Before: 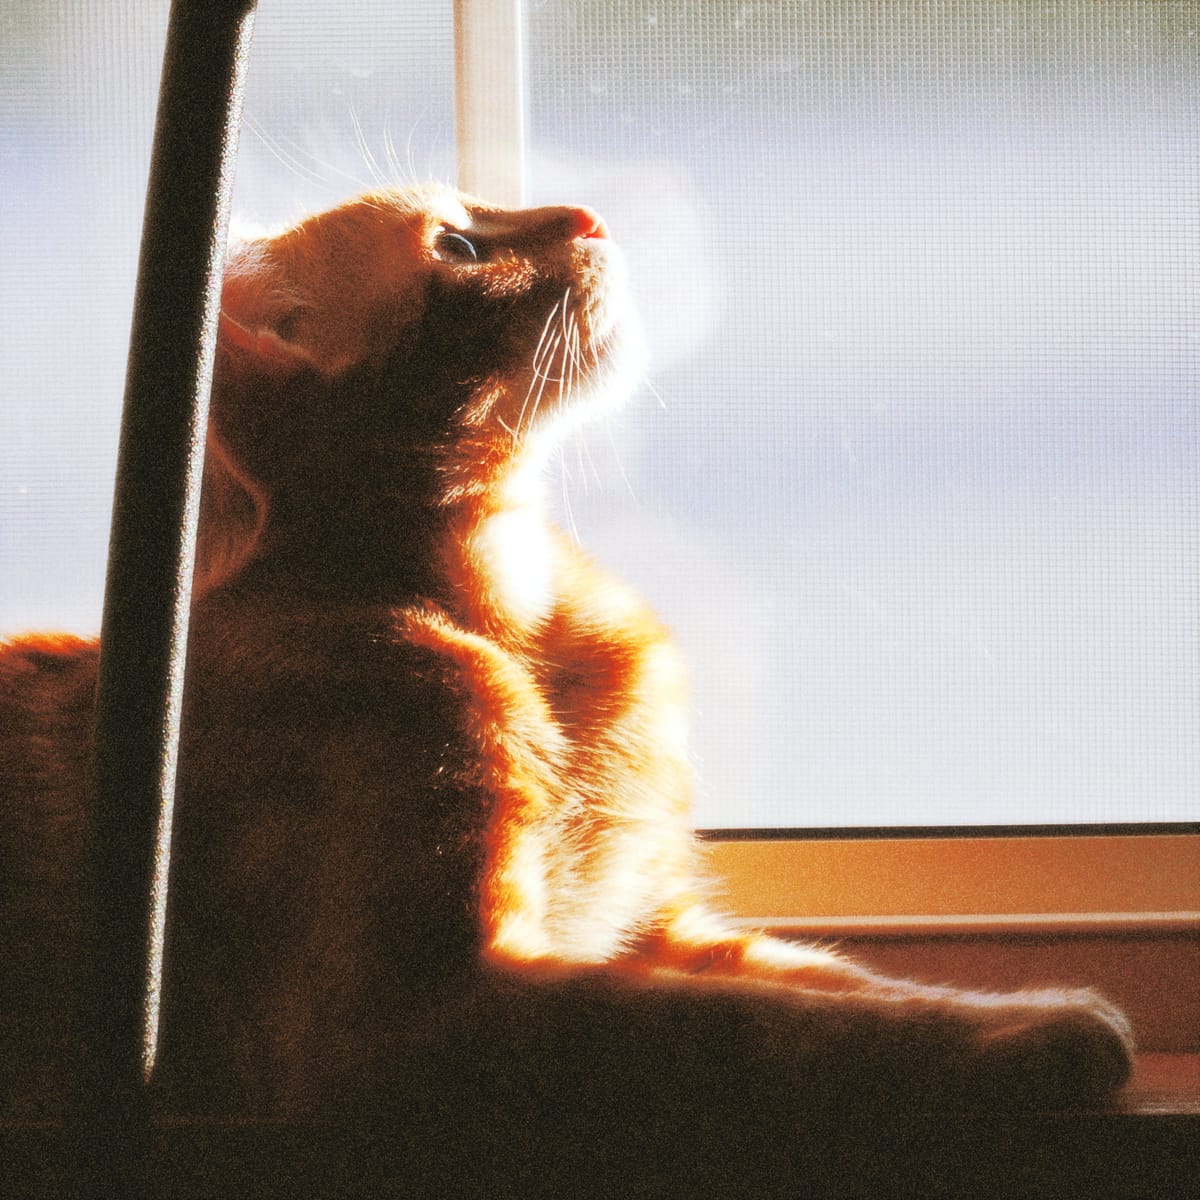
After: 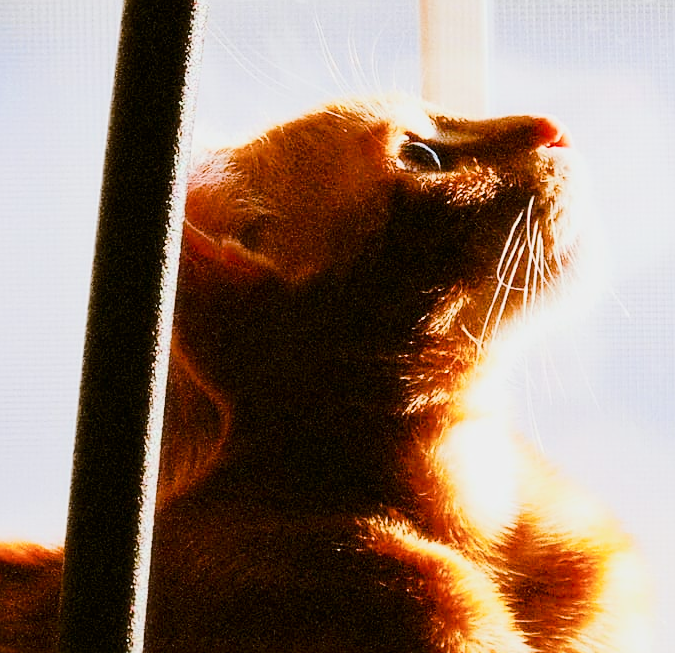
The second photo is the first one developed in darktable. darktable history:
crop and rotate: left 3.042%, top 7.602%, right 40.642%, bottom 37.912%
contrast brightness saturation: contrast 0.286
filmic rgb: black relative exposure -7.65 EV, white relative exposure 4.56 EV, hardness 3.61, iterations of high-quality reconstruction 0
color balance rgb: linear chroma grading › global chroma 15.34%, perceptual saturation grading › global saturation 27.463%, perceptual saturation grading › highlights -27.742%, perceptual saturation grading › mid-tones 15.476%, perceptual saturation grading › shadows 33.307%, perceptual brilliance grading › highlights 6.059%, perceptual brilliance grading › mid-tones 16.639%, perceptual brilliance grading › shadows -5.375%
sharpen: on, module defaults
